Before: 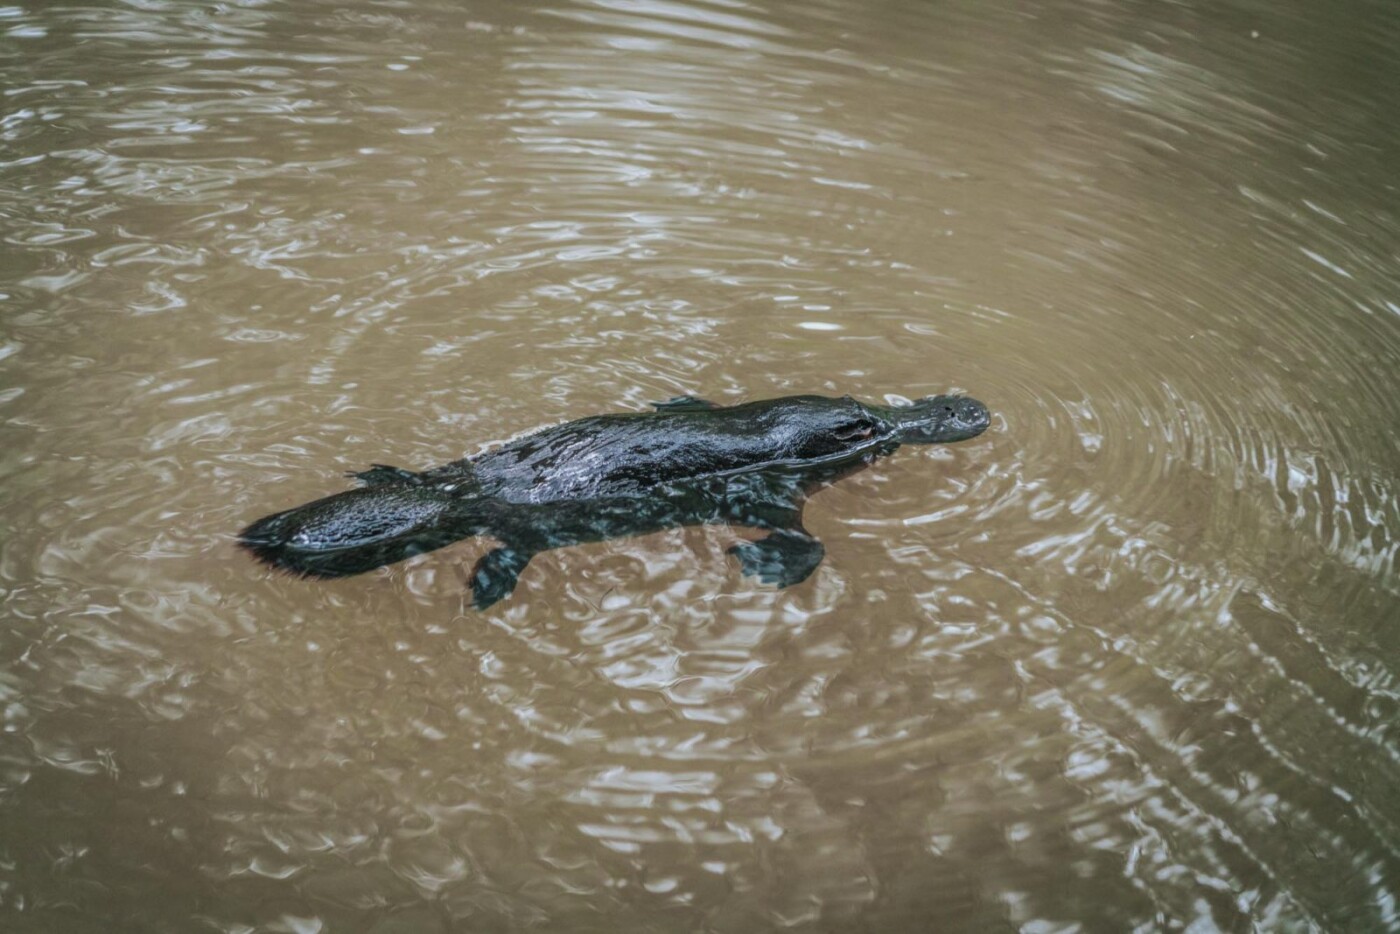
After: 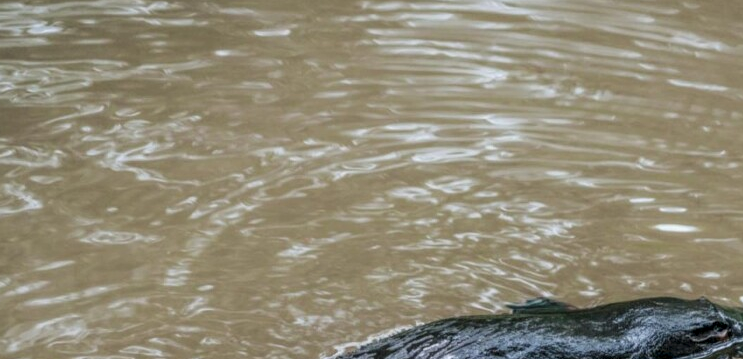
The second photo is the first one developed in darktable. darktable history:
local contrast: on, module defaults
crop: left 10.351%, top 10.526%, right 36.532%, bottom 50.963%
